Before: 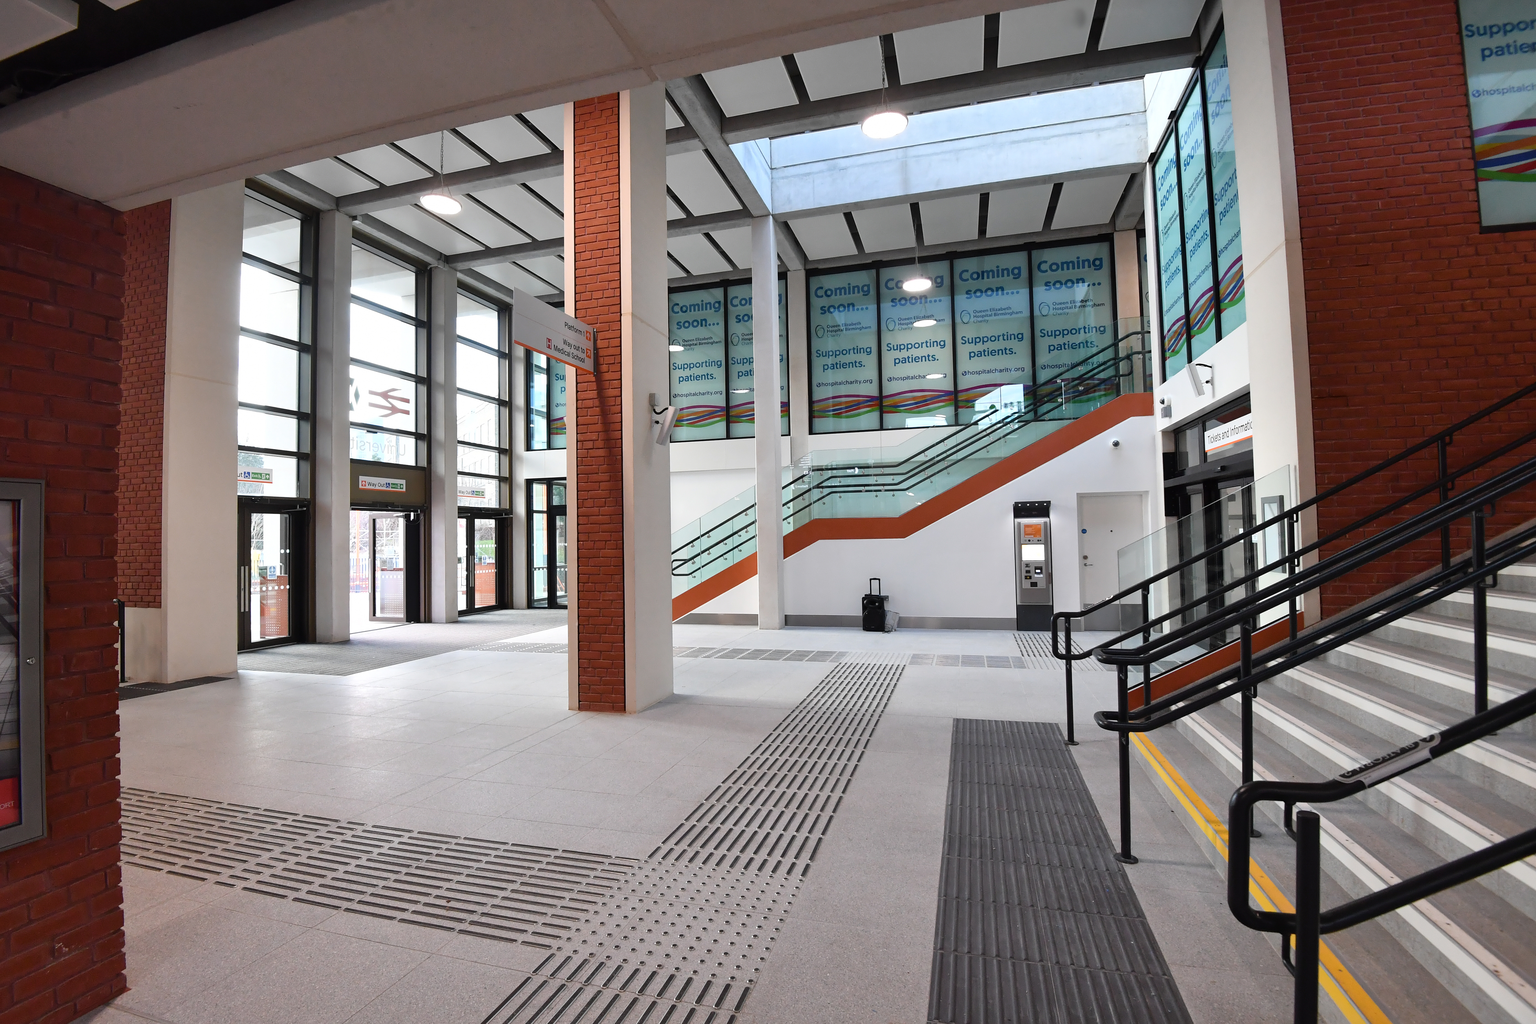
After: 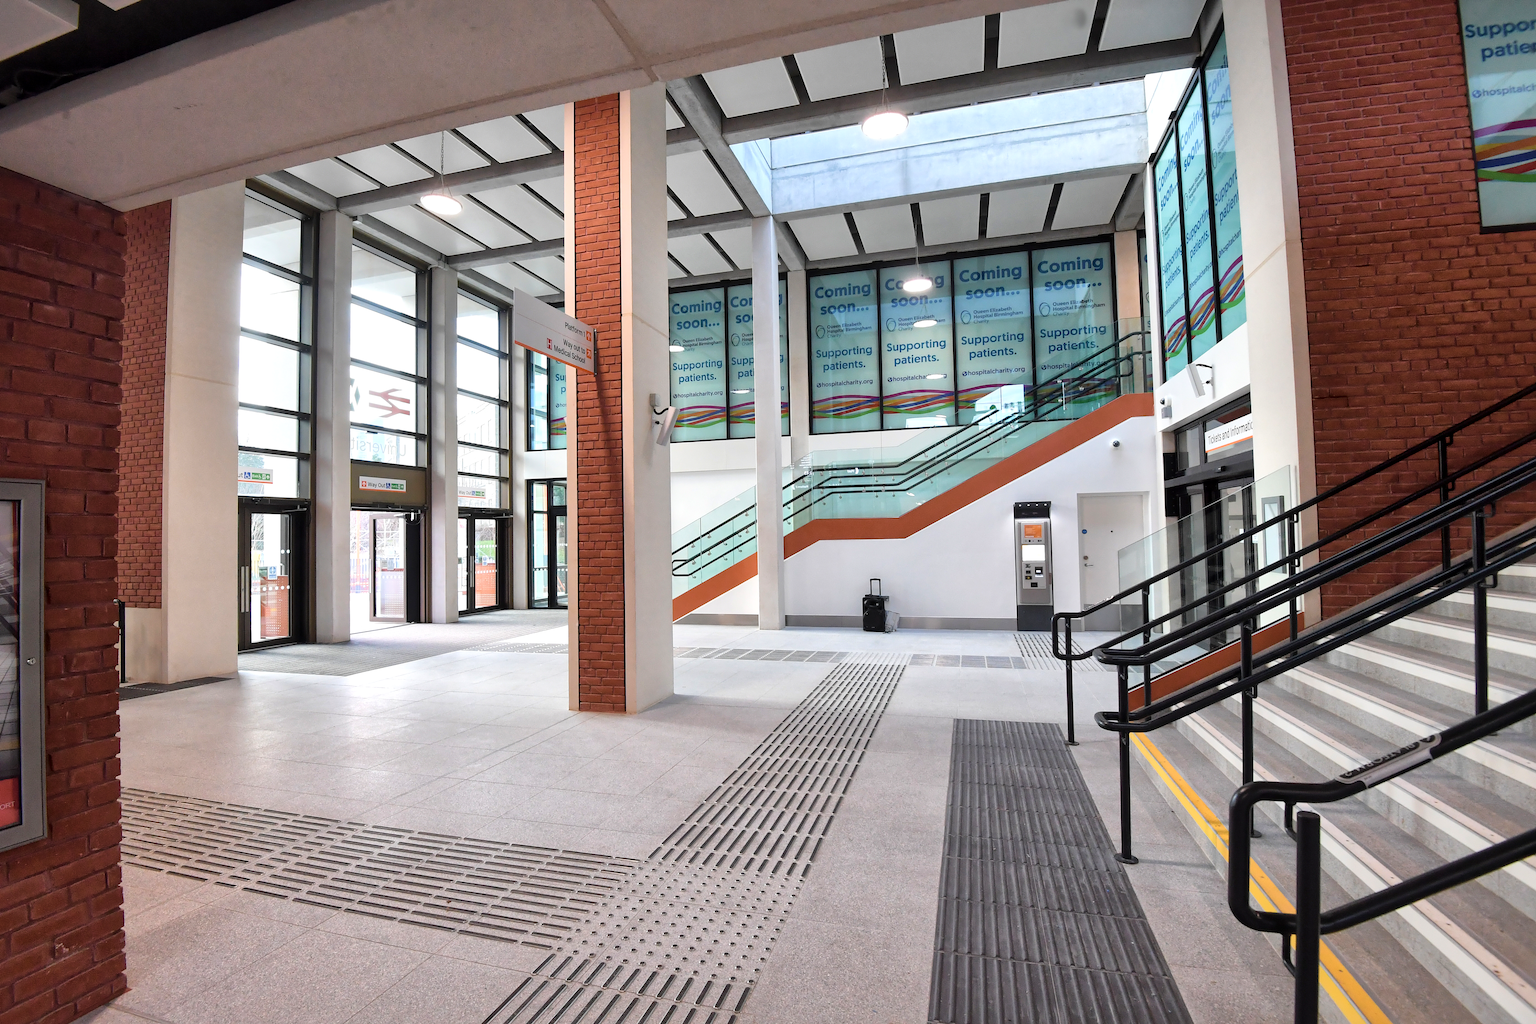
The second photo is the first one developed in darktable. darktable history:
global tonemap: drago (1, 100), detail 1
local contrast: highlights 100%, shadows 100%, detail 120%, midtone range 0.2
velvia: on, module defaults
